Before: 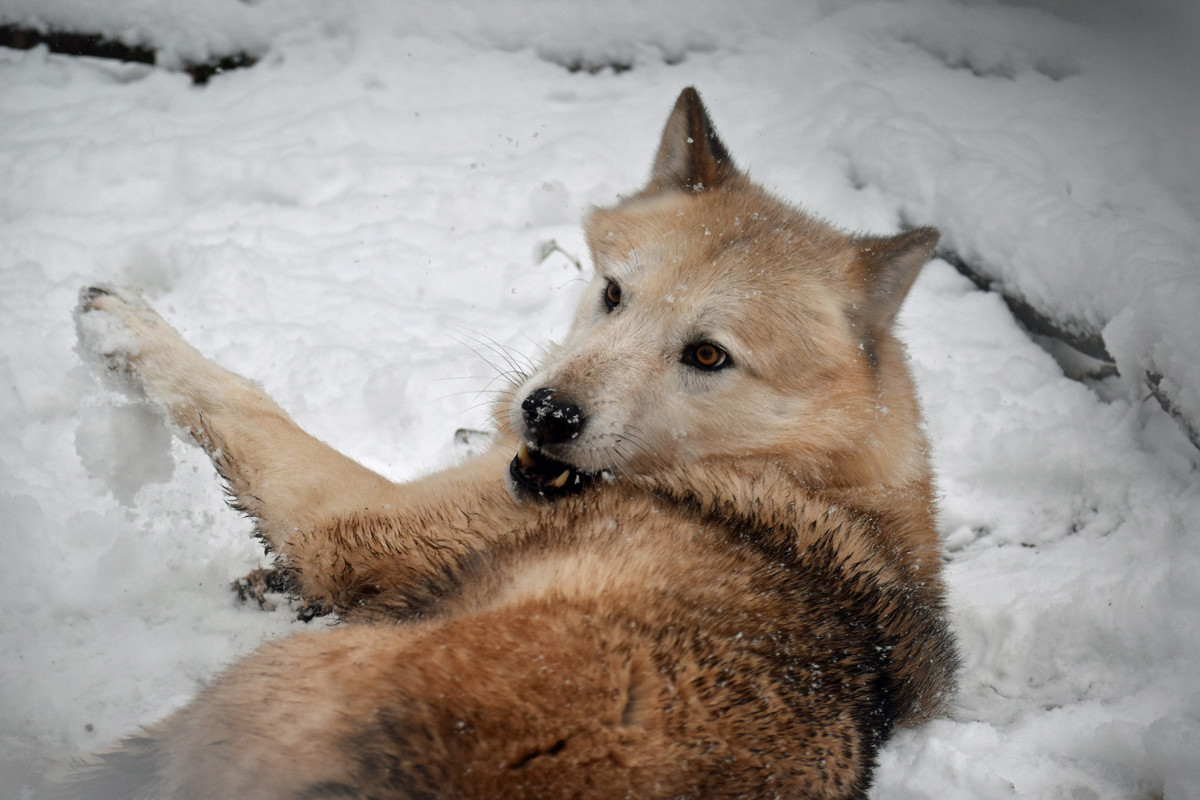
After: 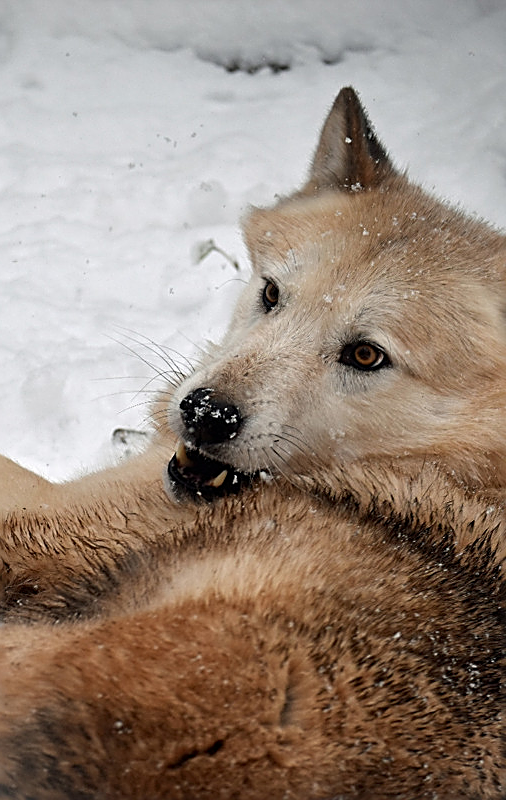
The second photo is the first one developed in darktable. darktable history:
crop: left 28.583%, right 29.231%
sharpen: amount 1
tone equalizer: on, module defaults
